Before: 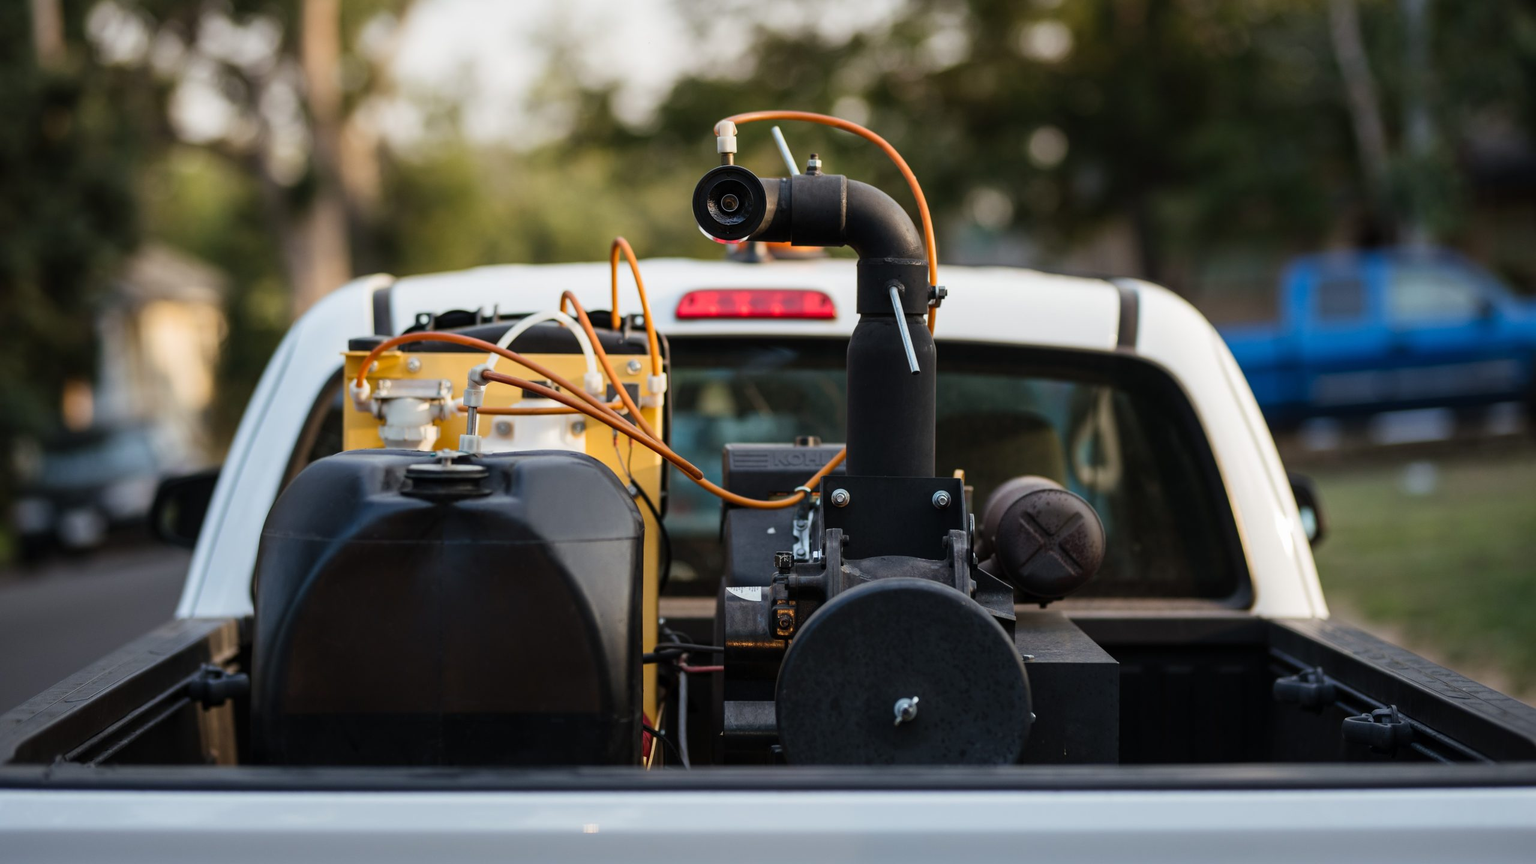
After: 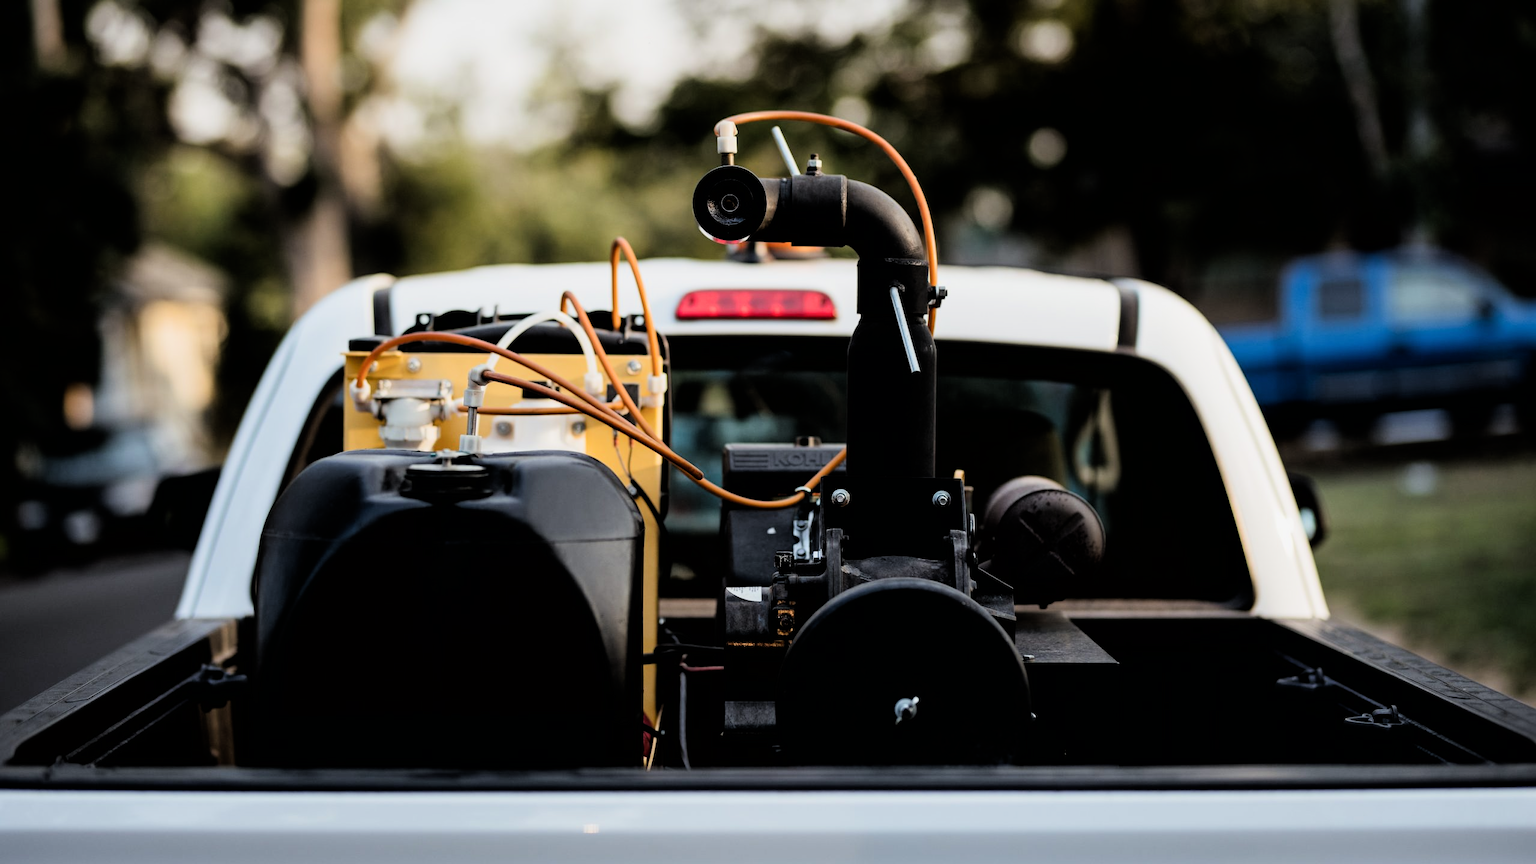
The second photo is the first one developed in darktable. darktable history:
filmic rgb: black relative exposure -4.06 EV, white relative exposure 2.99 EV, hardness 3.01, contrast 1.512
